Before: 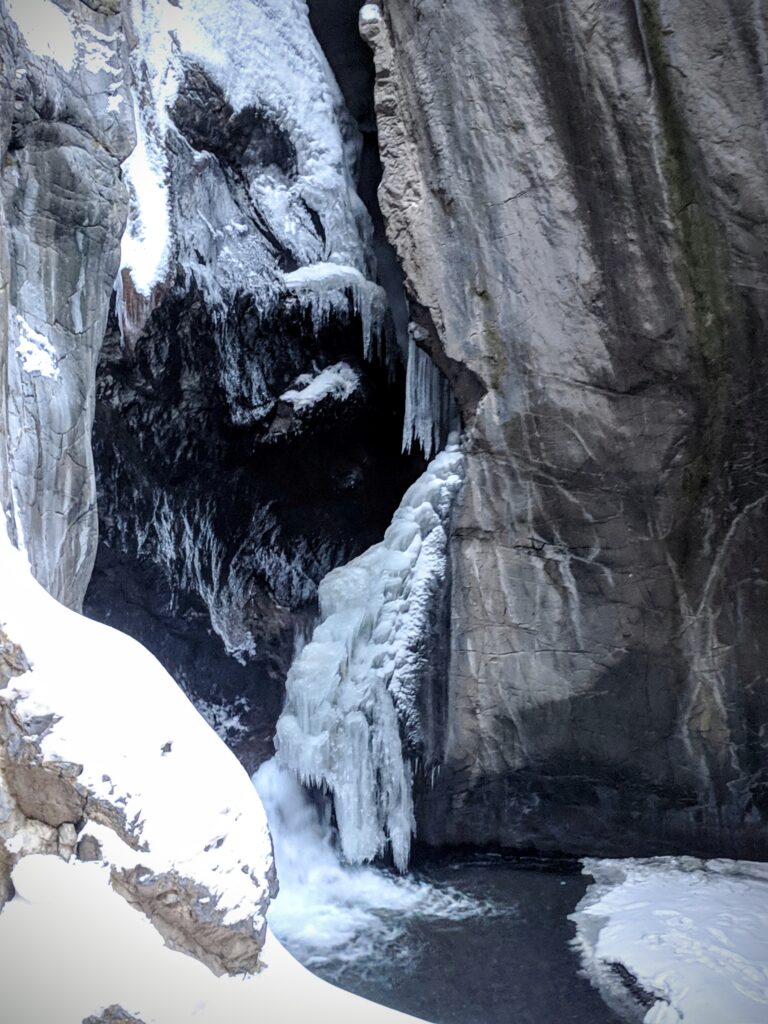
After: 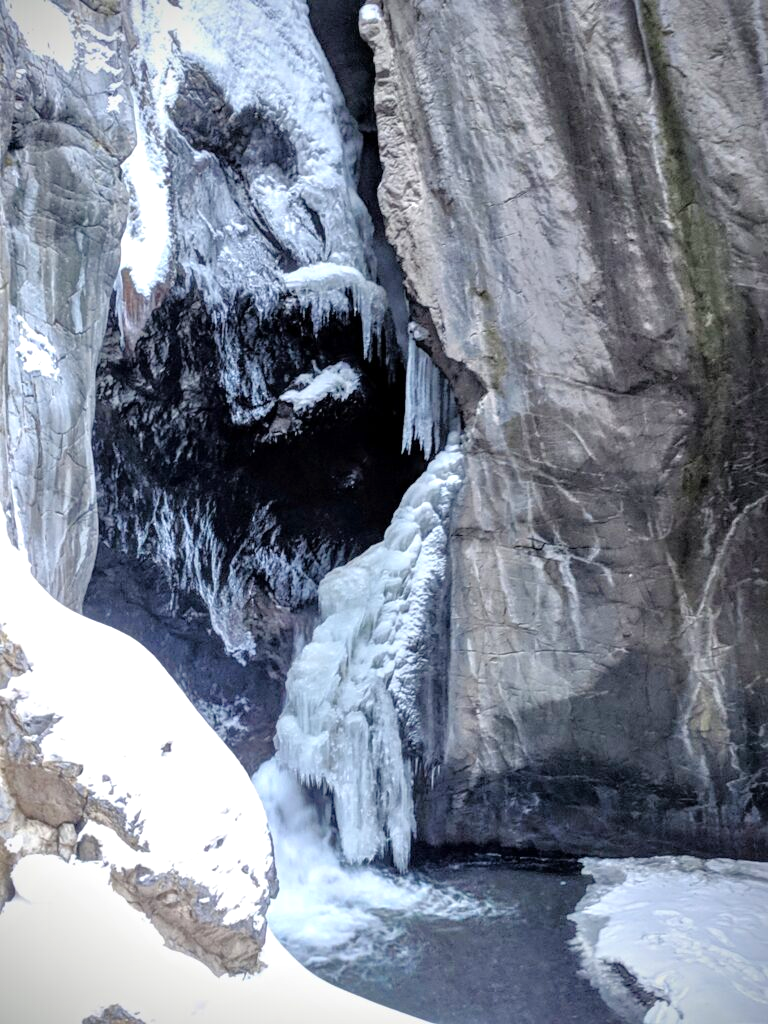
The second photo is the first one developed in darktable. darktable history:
tone equalizer: -7 EV 0.15 EV, -6 EV 0.6 EV, -5 EV 1.15 EV, -4 EV 1.33 EV, -3 EV 1.15 EV, -2 EV 0.6 EV, -1 EV 0.15 EV, mask exposure compensation -0.5 EV
exposure: exposure 0.161 EV, compensate highlight preservation false
